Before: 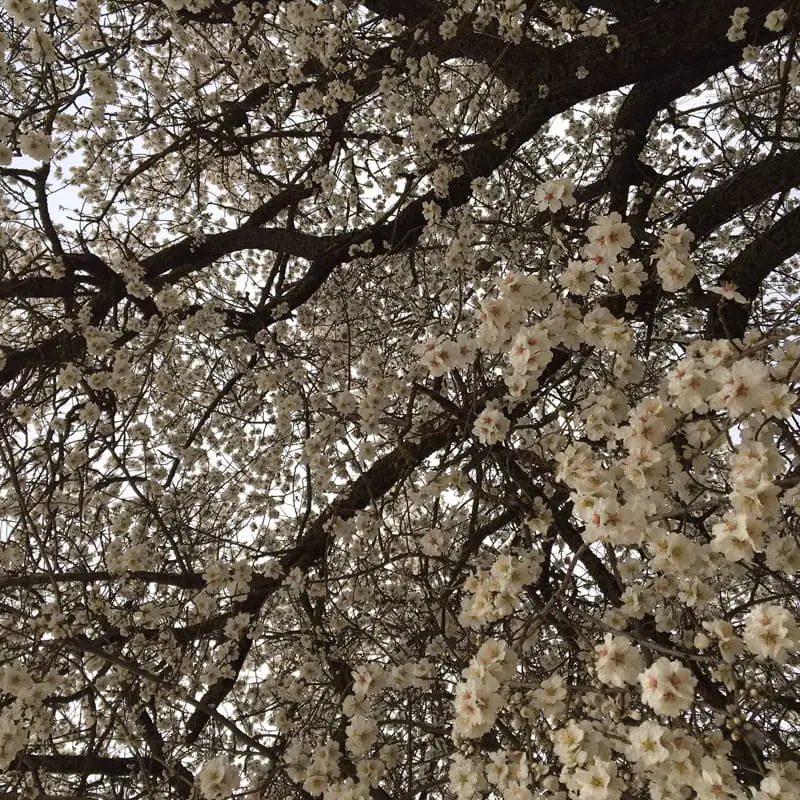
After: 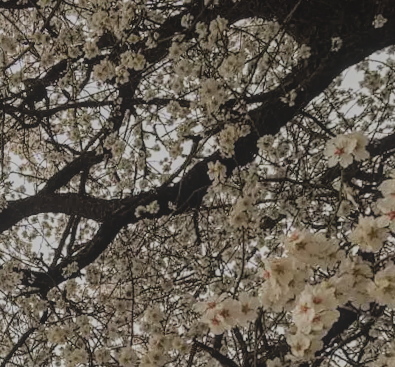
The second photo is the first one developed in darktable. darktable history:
crop: left 19.556%, right 30.401%, bottom 46.458%
rotate and perspective: rotation 1.69°, lens shift (vertical) -0.023, lens shift (horizontal) -0.291, crop left 0.025, crop right 0.988, crop top 0.092, crop bottom 0.842
filmic rgb: black relative exposure -7.65 EV, white relative exposure 4.56 EV, hardness 3.61, contrast 1.05
local contrast: highlights 73%, shadows 15%, midtone range 0.197
